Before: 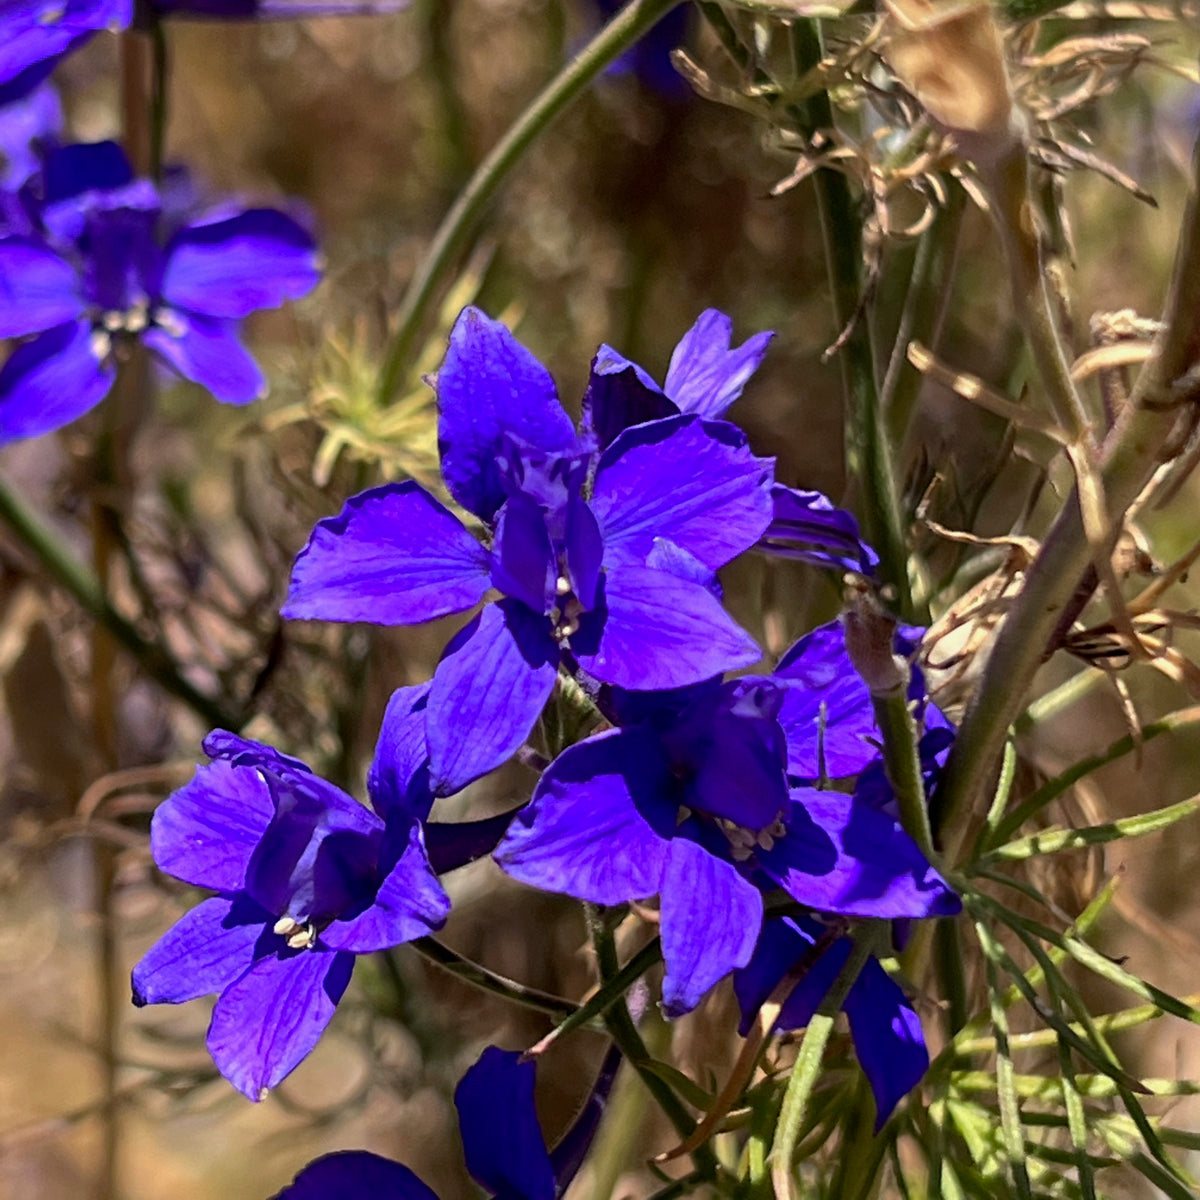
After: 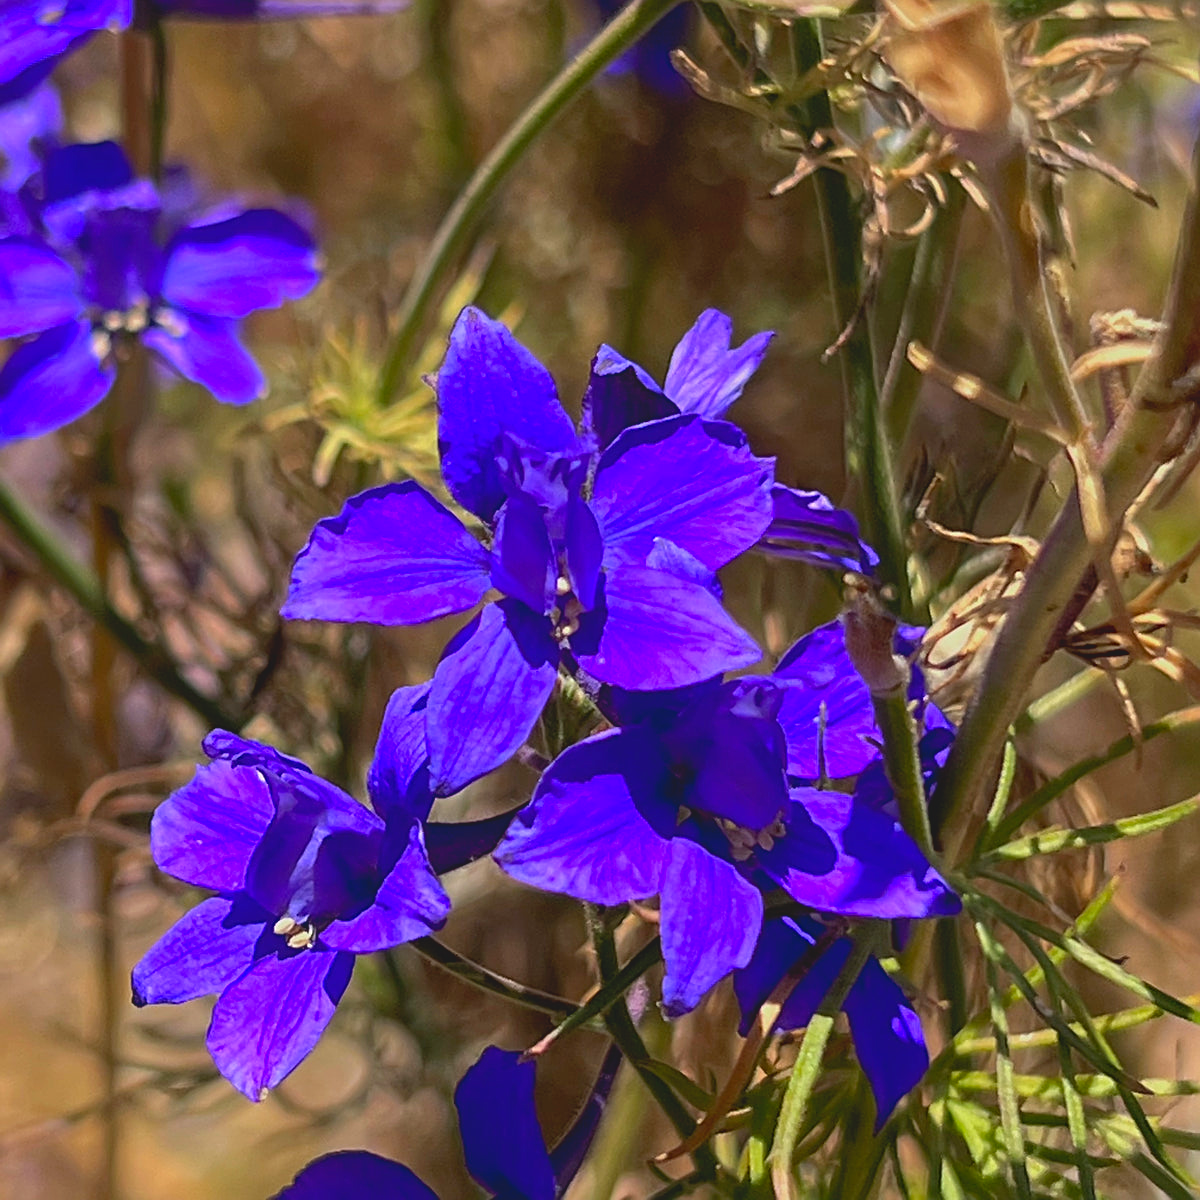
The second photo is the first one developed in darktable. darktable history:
contrast brightness saturation: contrast -0.19, saturation 0.189
sharpen: on, module defaults
